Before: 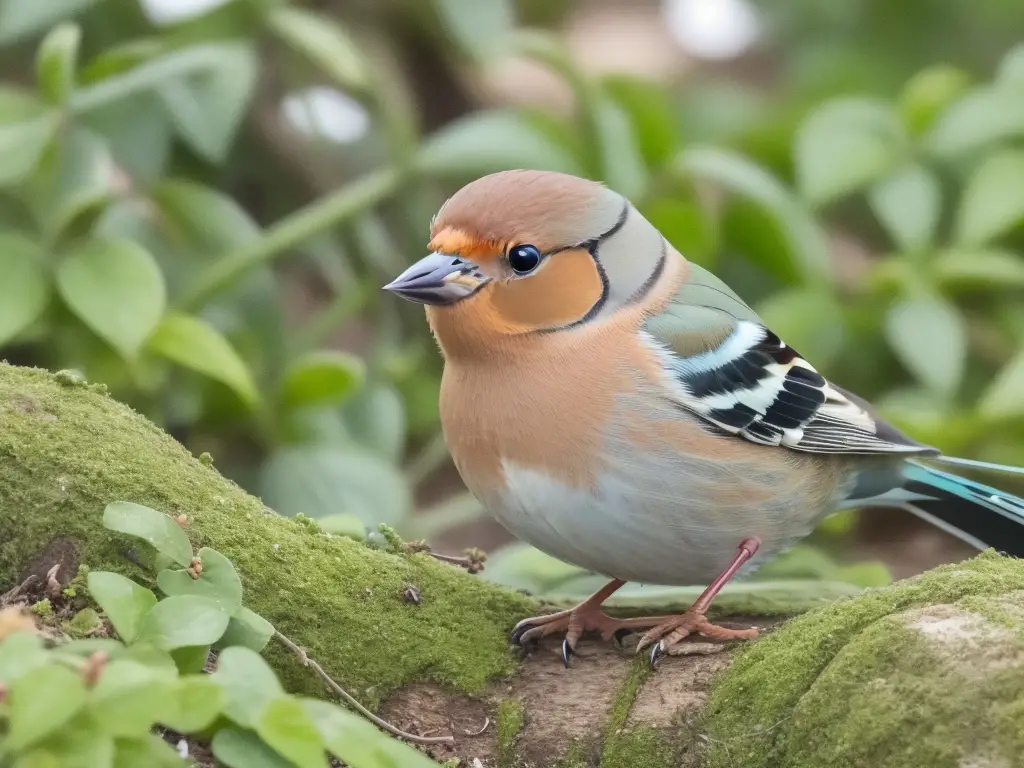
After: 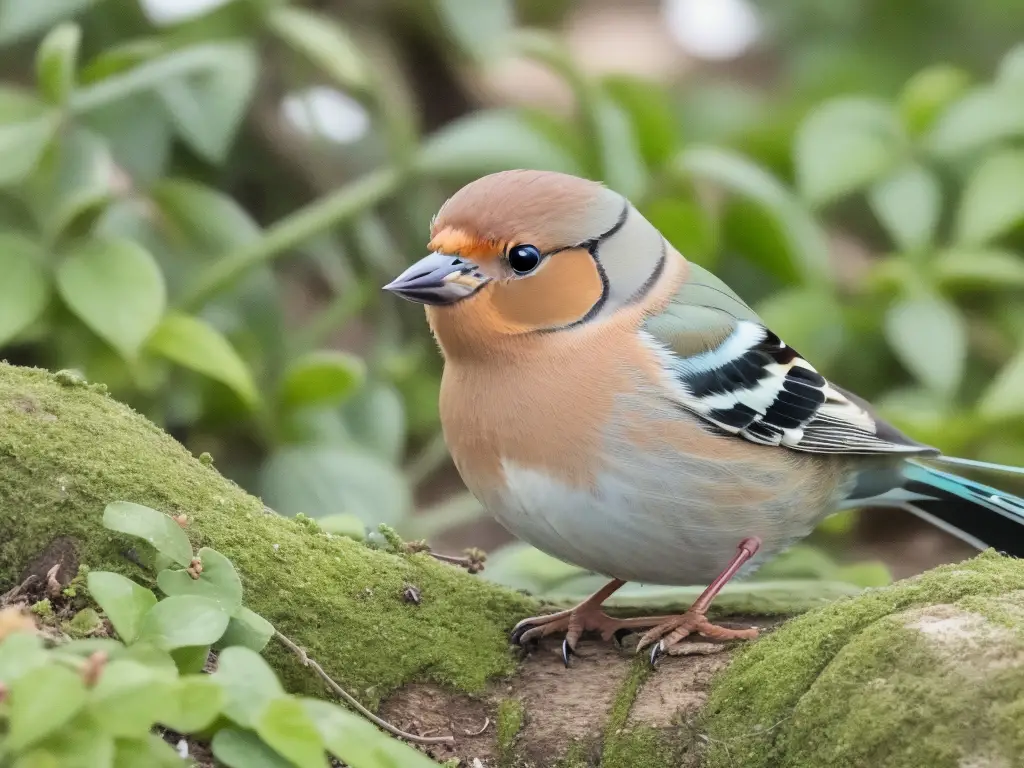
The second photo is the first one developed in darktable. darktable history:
filmic rgb: black relative exposure -11.99 EV, white relative exposure 2.8 EV, target black luminance 0%, hardness 8.04, latitude 70.54%, contrast 1.138, highlights saturation mix 11.45%, shadows ↔ highlights balance -0.391%
